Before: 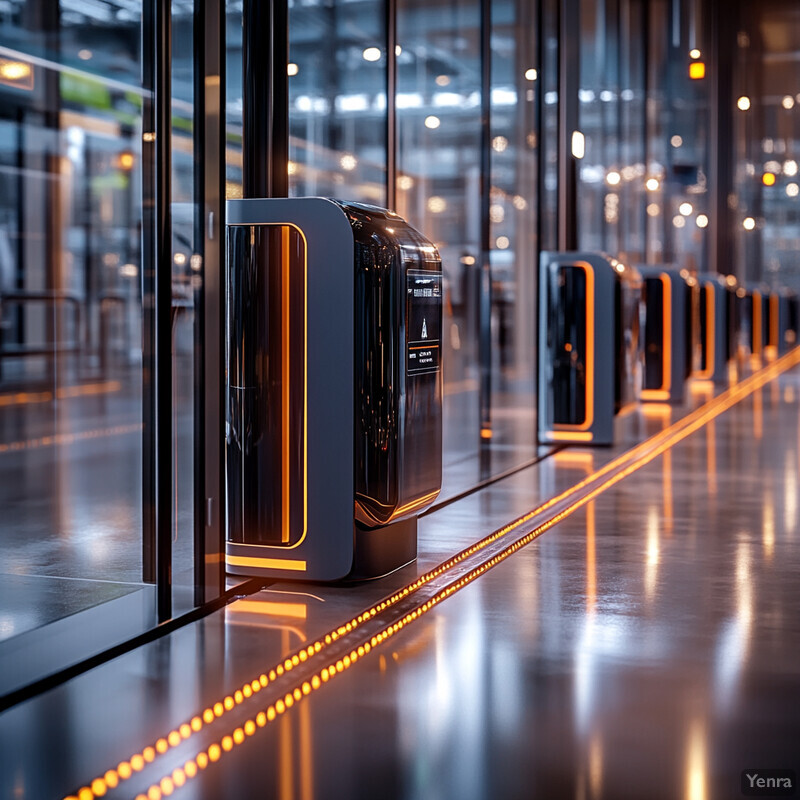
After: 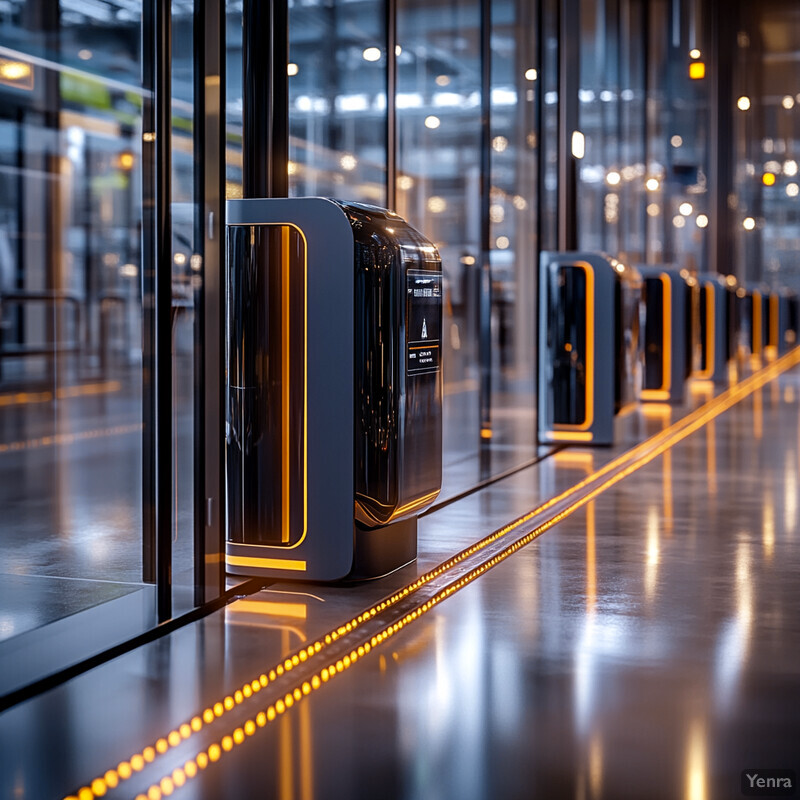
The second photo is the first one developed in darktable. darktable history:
color contrast: green-magenta contrast 0.8, blue-yellow contrast 1.1, unbound 0
shadows and highlights: radius 334.93, shadows 63.48, highlights 6.06, compress 87.7%, highlights color adjustment 39.73%, soften with gaussian
